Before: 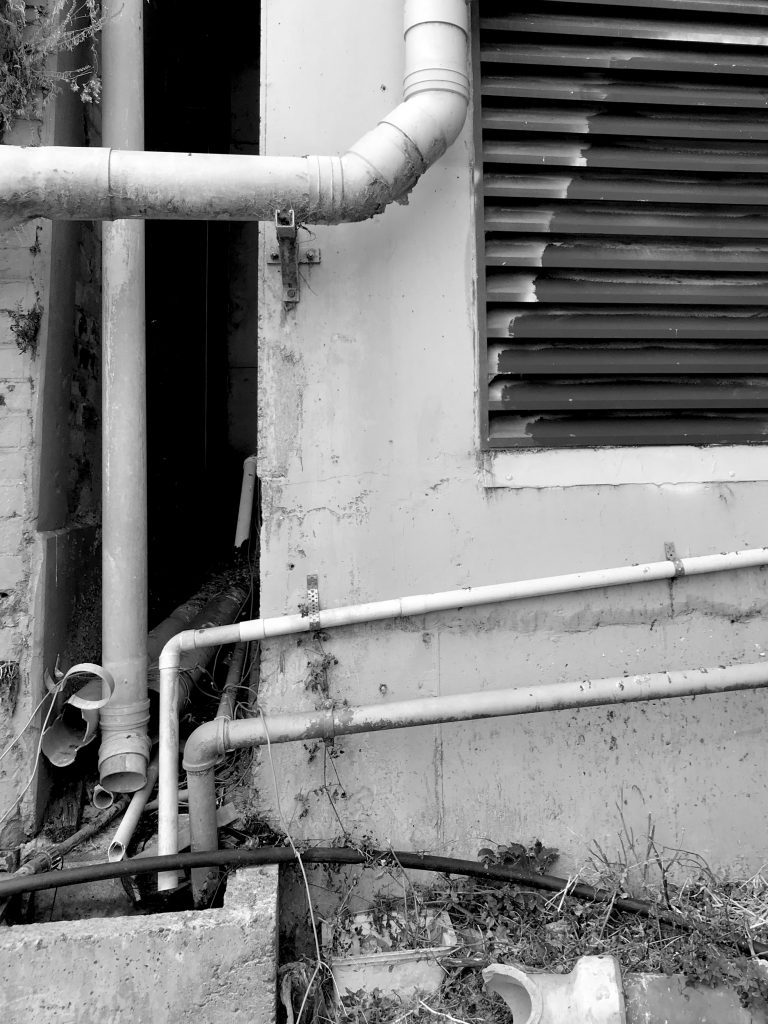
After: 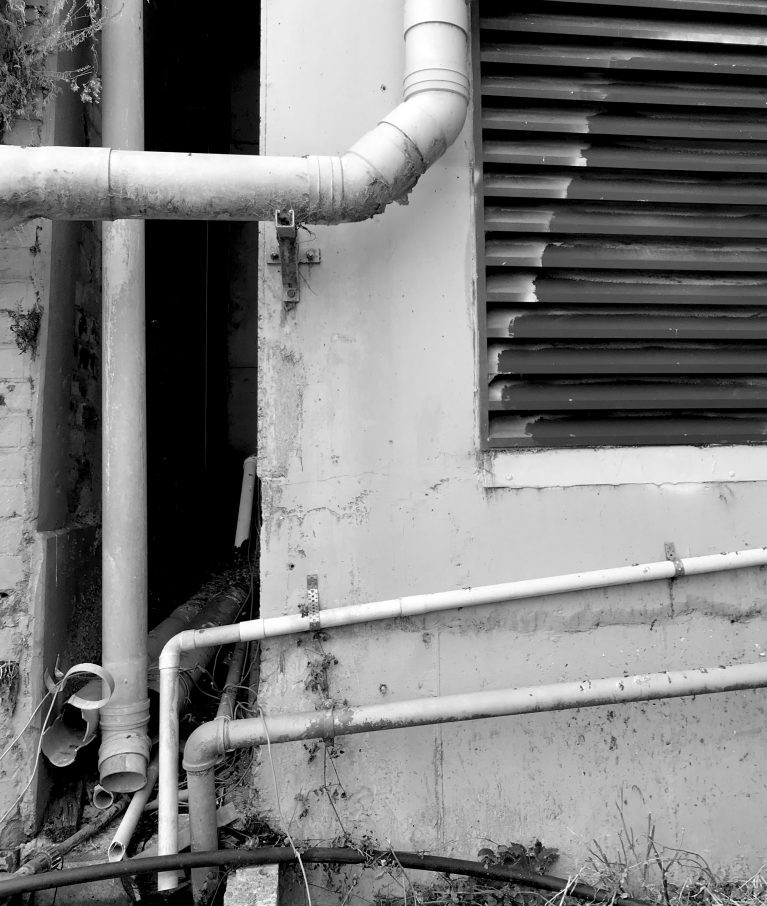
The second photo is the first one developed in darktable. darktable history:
crop and rotate: top 0%, bottom 11.459%
